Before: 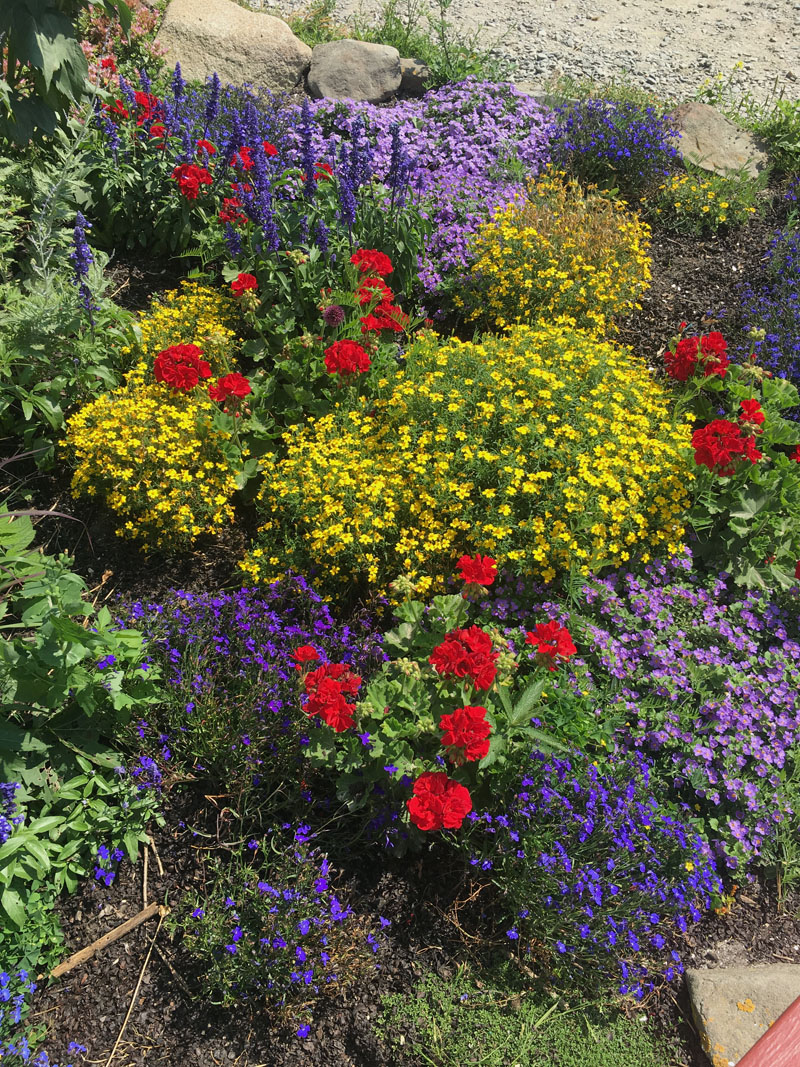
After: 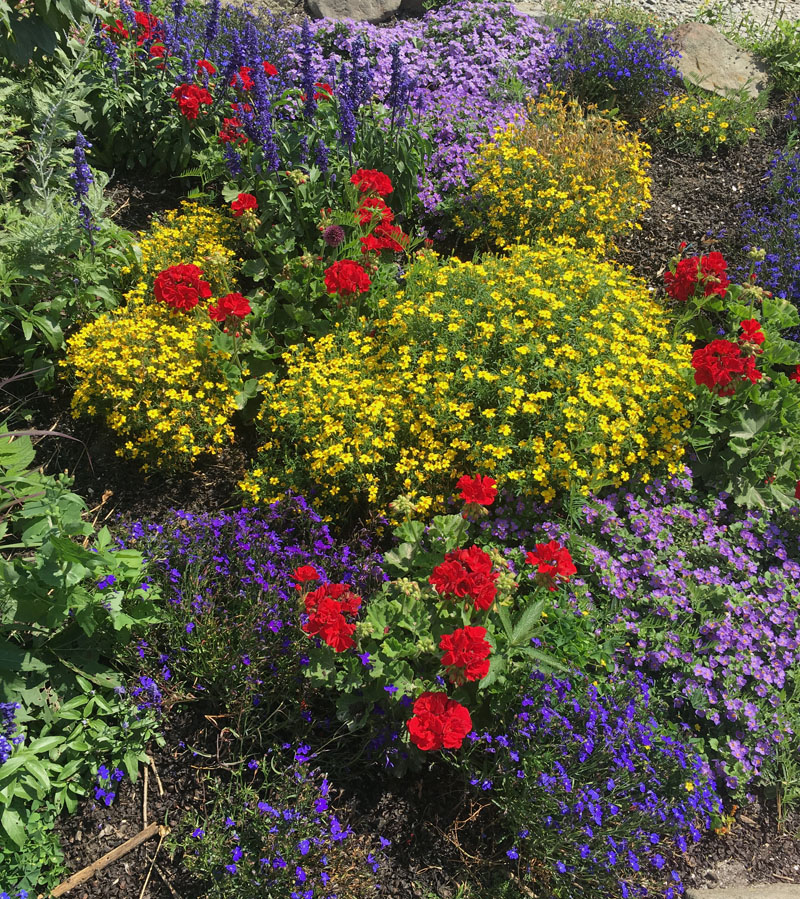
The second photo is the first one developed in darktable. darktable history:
crop: top 7.56%, bottom 8.097%
